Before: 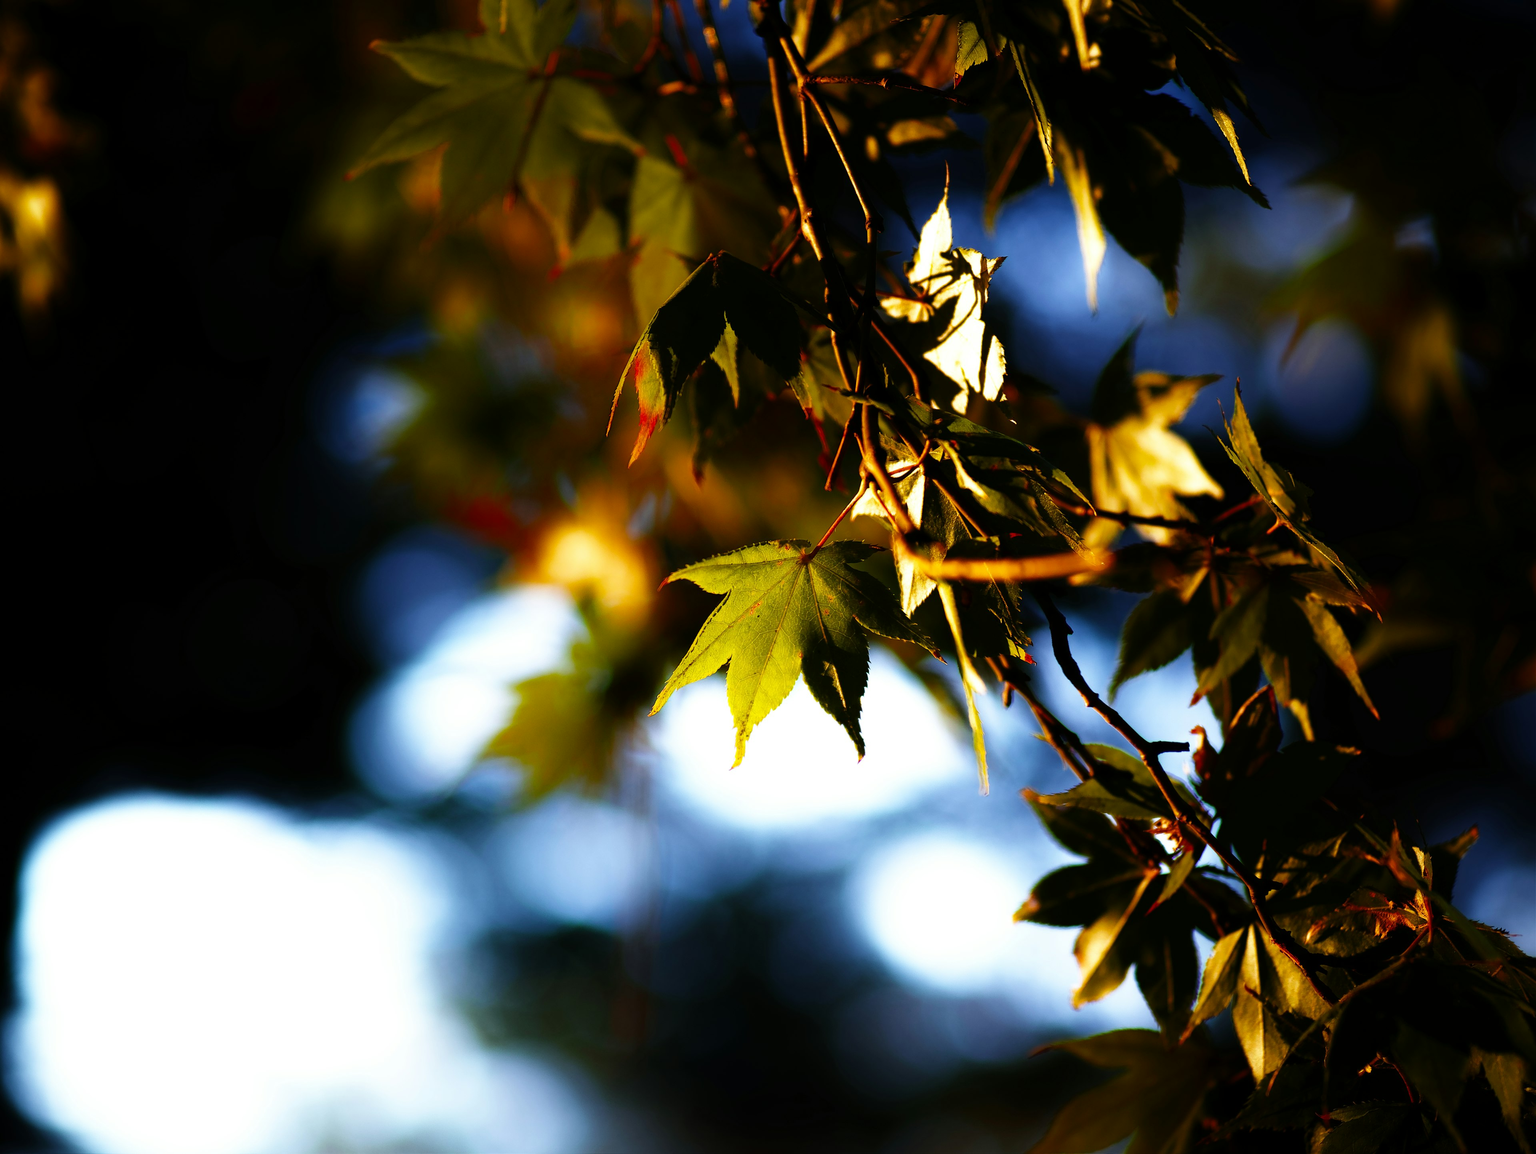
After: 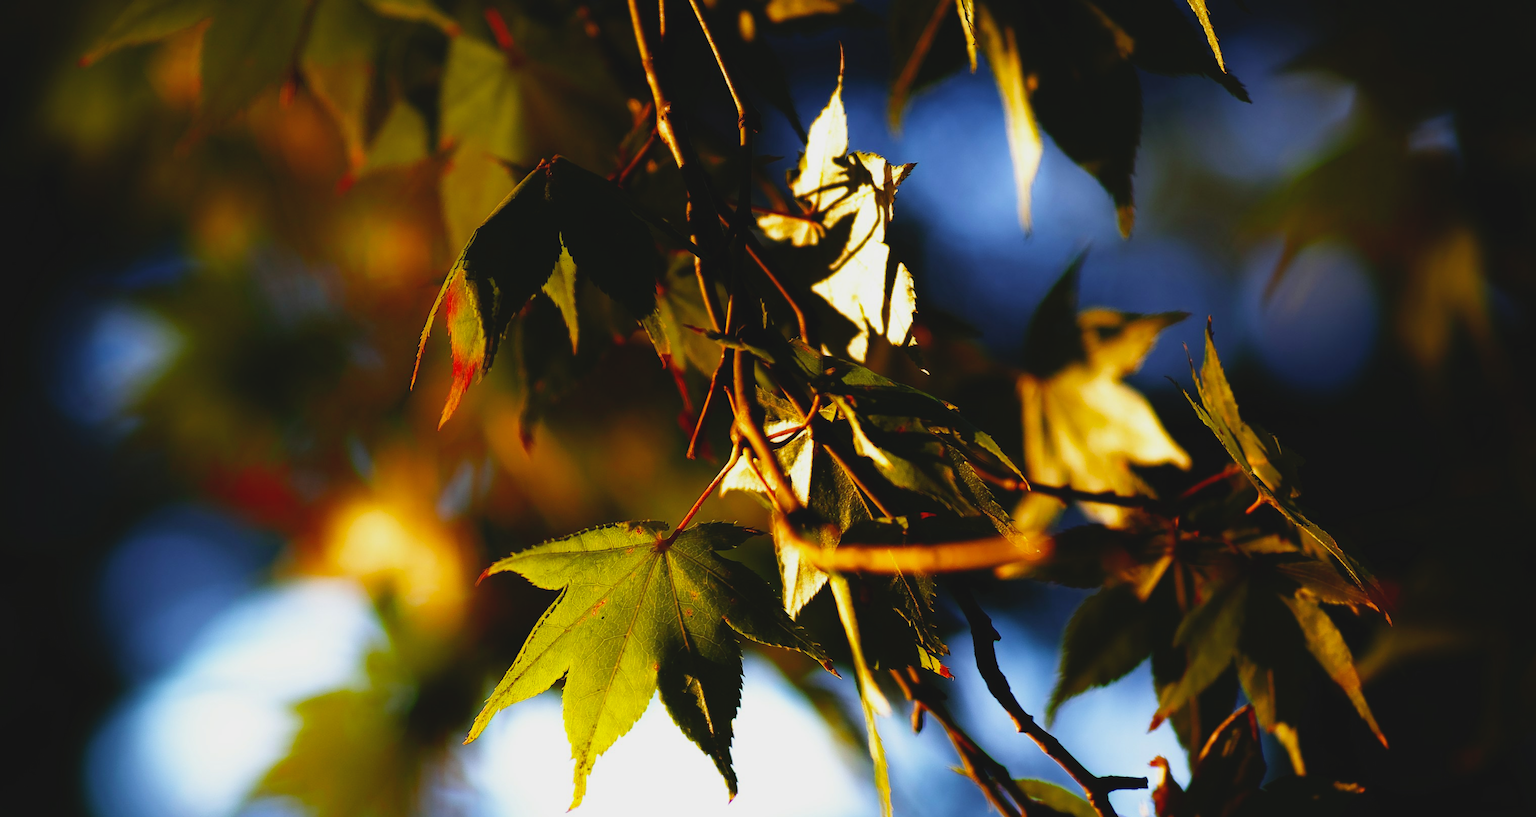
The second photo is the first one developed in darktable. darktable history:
crop: left 18.36%, top 11.095%, right 2.567%, bottom 32.878%
contrast brightness saturation: contrast -0.126
